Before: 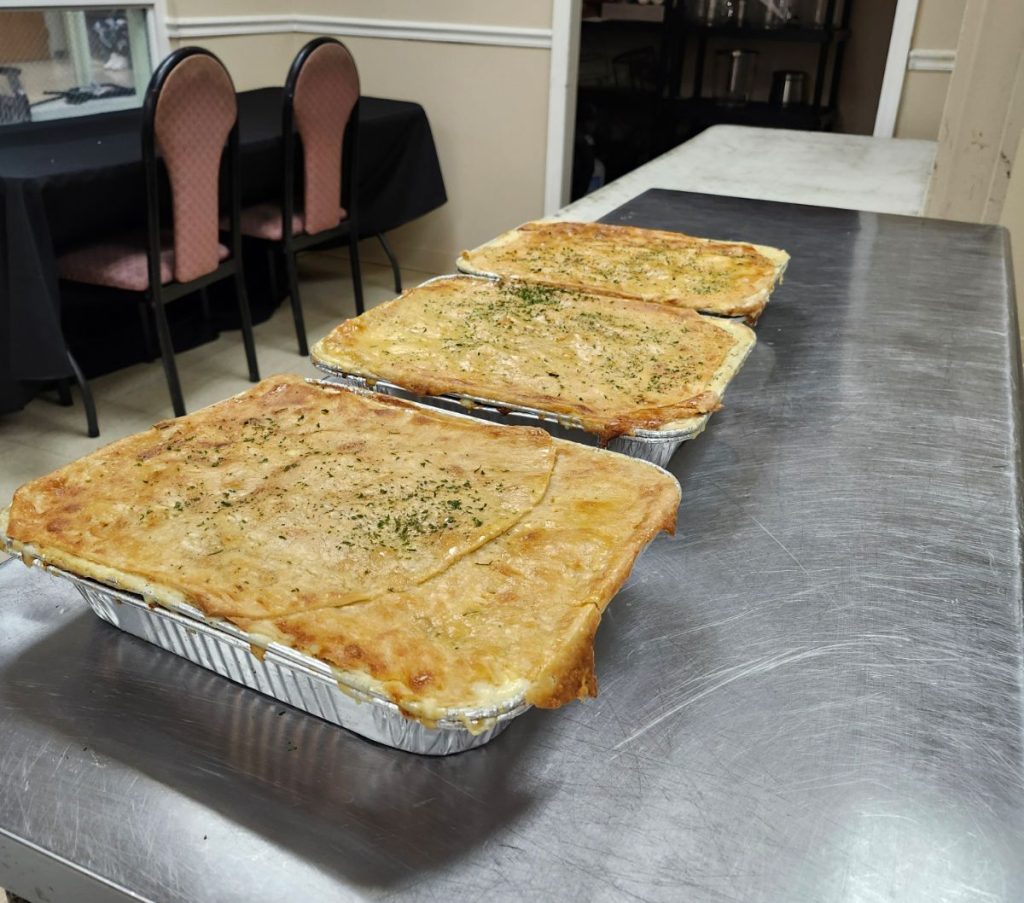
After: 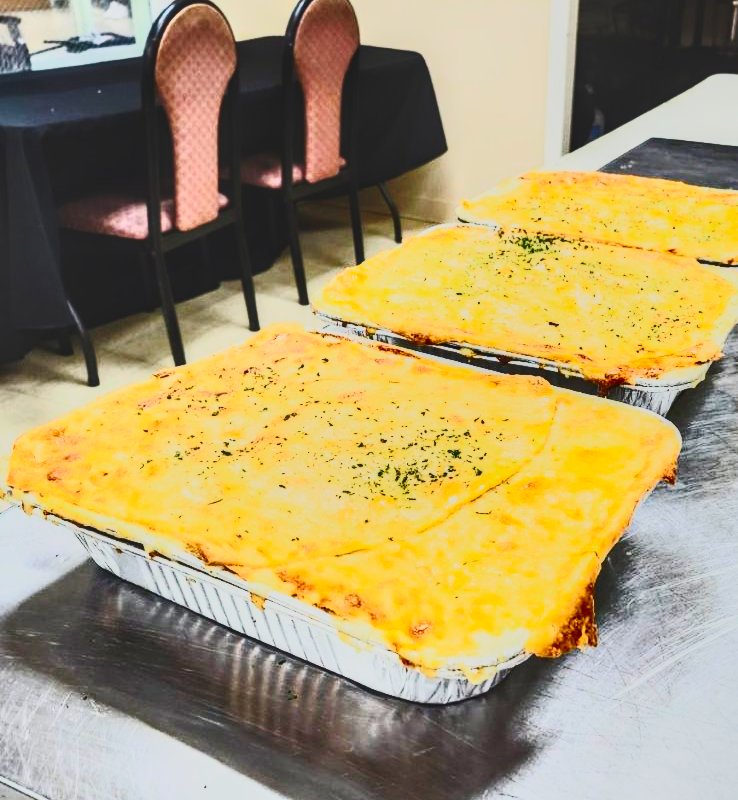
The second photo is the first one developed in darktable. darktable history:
crop: top 5.74%, right 27.868%, bottom 5.623%
color balance rgb: perceptual saturation grading › global saturation -1.544%, perceptual saturation grading › highlights -7.832%, perceptual saturation grading › mid-tones 7.604%, perceptual saturation grading › shadows 2.791%, perceptual brilliance grading › mid-tones 9.478%, perceptual brilliance grading › shadows 14.33%, global vibrance 20%
contrast brightness saturation: contrast 0.849, brightness 0.596, saturation 0.587
base curve: curves: ch0 [(0, 0) (0.257, 0.25) (0.482, 0.586) (0.757, 0.871) (1, 1)], preserve colors none
exposure: black level correction -0.022, exposure -0.035 EV, compensate exposure bias true, compensate highlight preservation false
tone curve: curves: ch0 [(0, 0) (0.049, 0.01) (0.154, 0.081) (0.491, 0.519) (0.748, 0.765) (1, 0.919)]; ch1 [(0, 0) (0.172, 0.123) (0.317, 0.272) (0.401, 0.422) (0.489, 0.496) (0.531, 0.557) (0.615, 0.612) (0.741, 0.783) (1, 1)]; ch2 [(0, 0) (0.411, 0.424) (0.483, 0.478) (0.544, 0.56) (0.686, 0.638) (1, 1)], preserve colors none
local contrast: detail 130%
shadows and highlights: soften with gaussian
